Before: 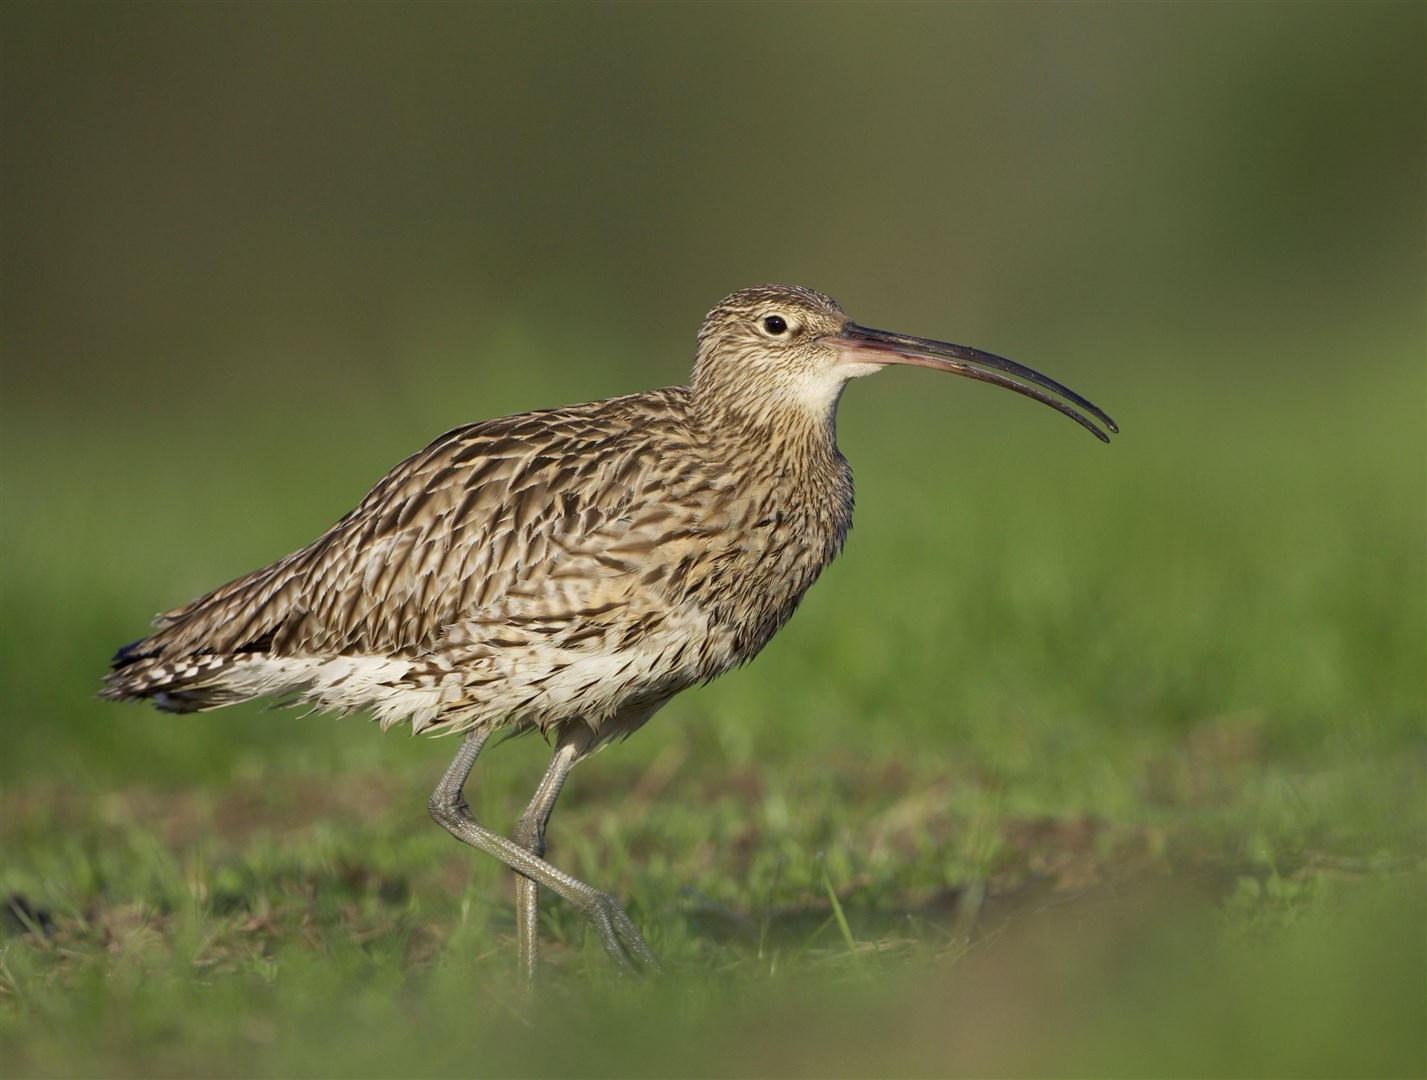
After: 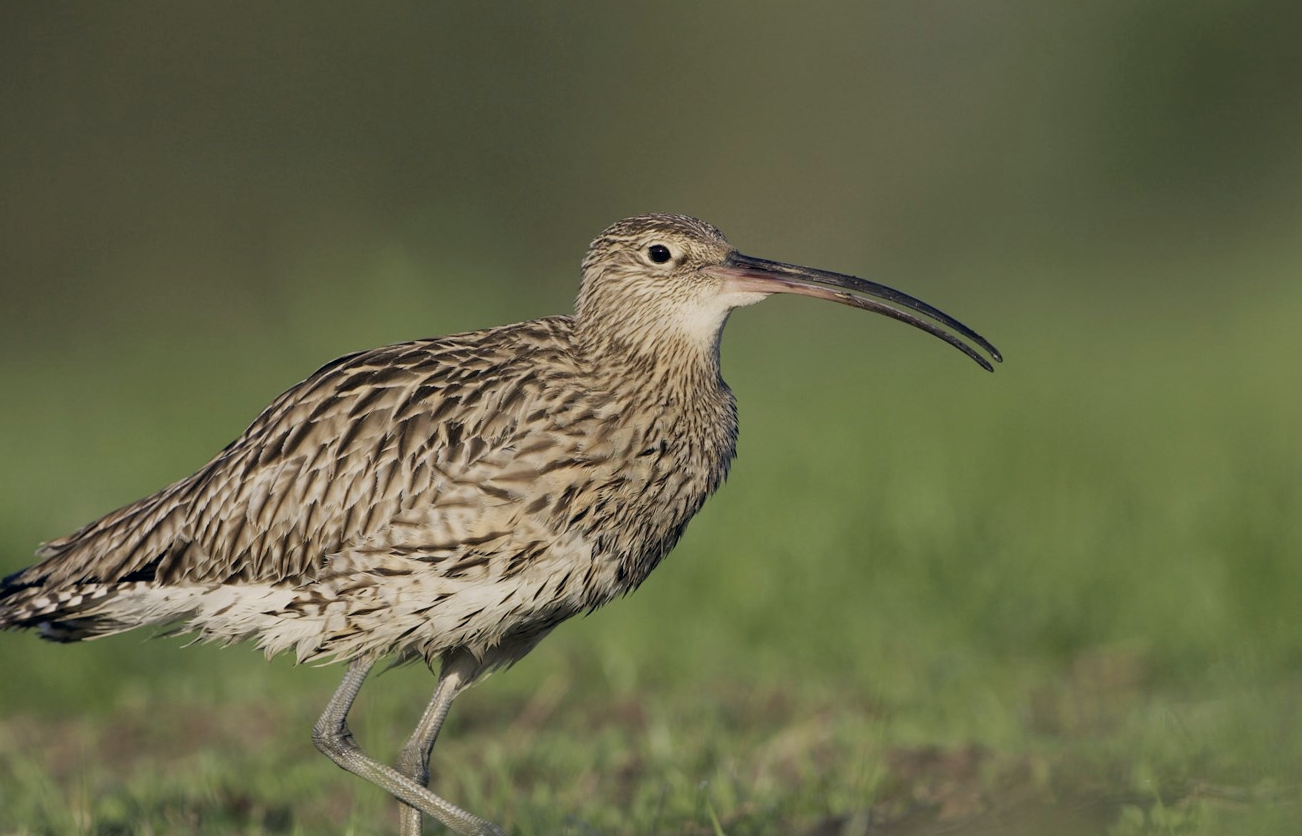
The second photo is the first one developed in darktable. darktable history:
color correction: highlights a* 2.75, highlights b* 5, shadows a* -2.04, shadows b* -4.84, saturation 0.8
filmic rgb: hardness 4.17
crop: left 8.155%, top 6.611%, bottom 15.385%
